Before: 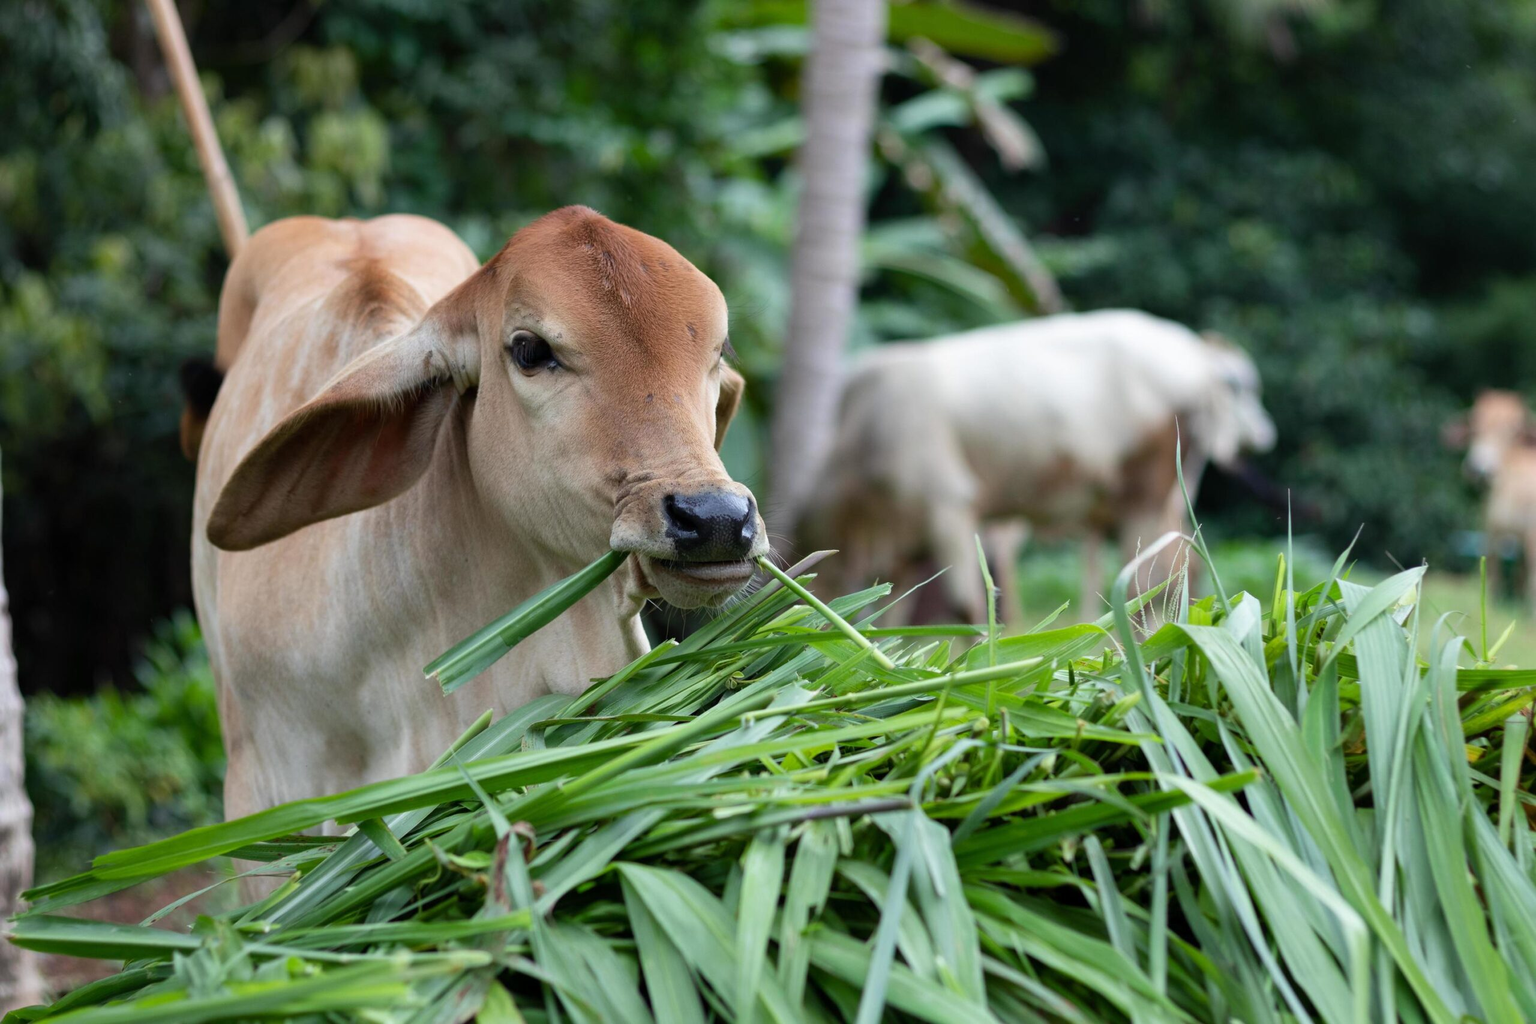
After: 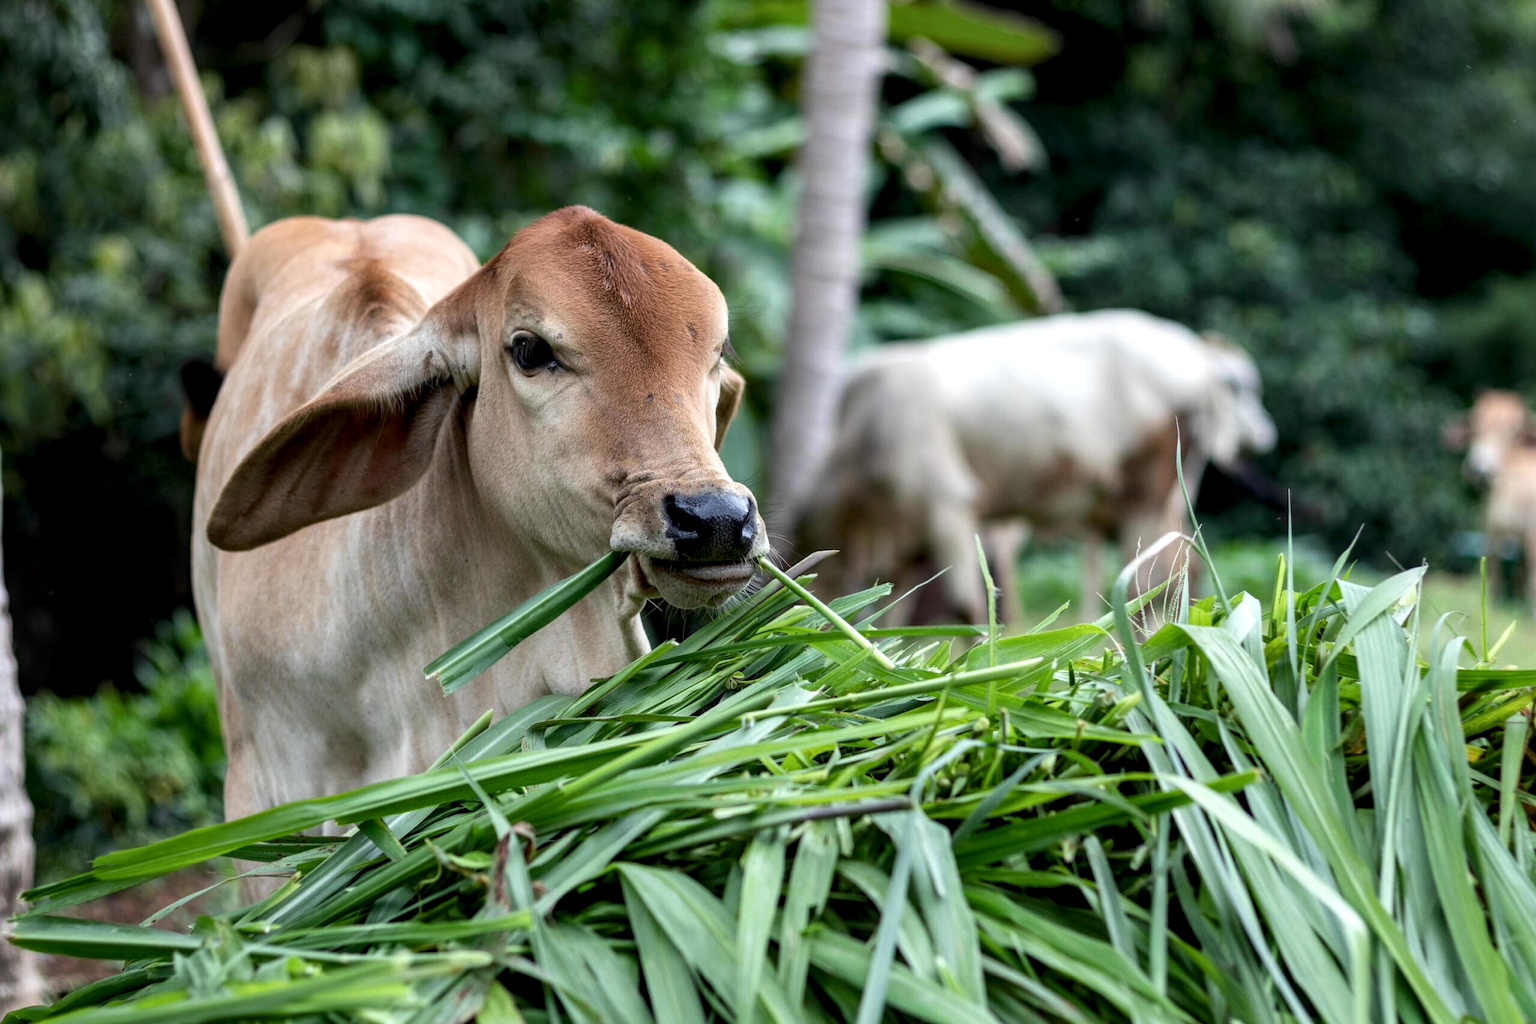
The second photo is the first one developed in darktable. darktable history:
exposure: compensate exposure bias true, compensate highlight preservation false
local contrast: detail 150%
